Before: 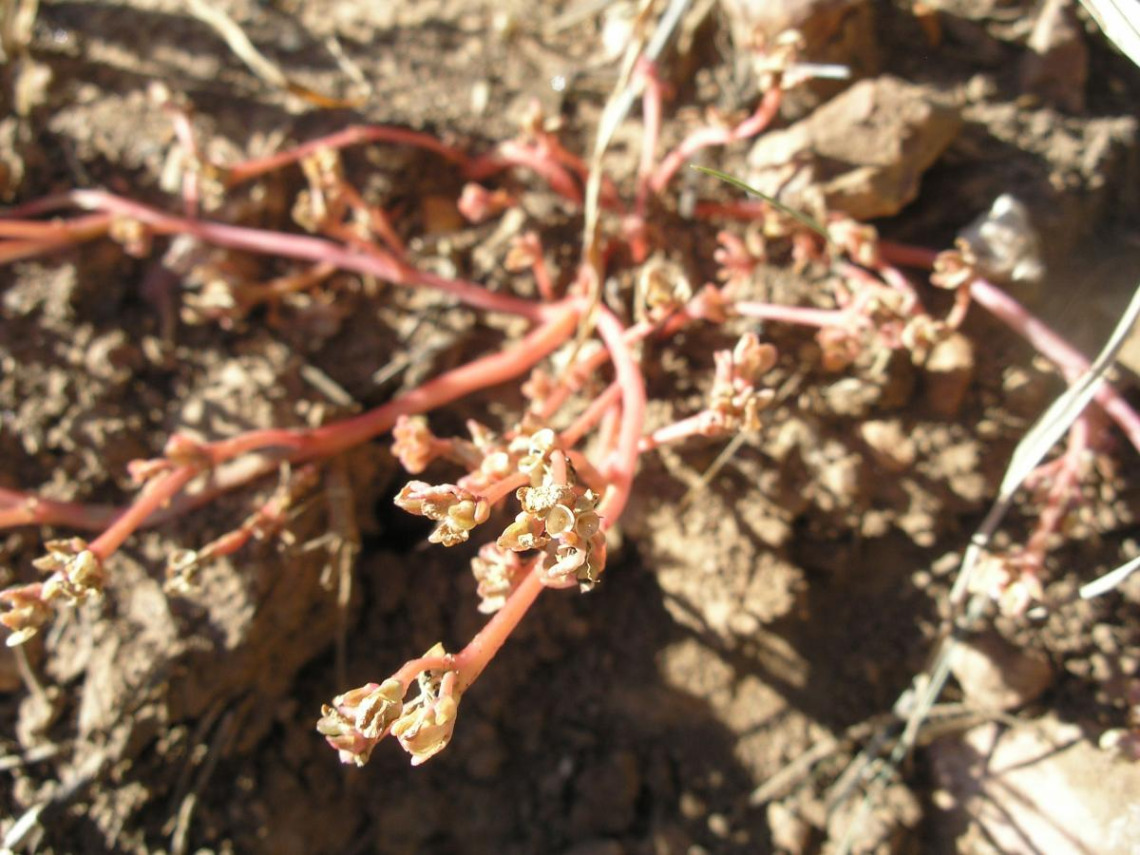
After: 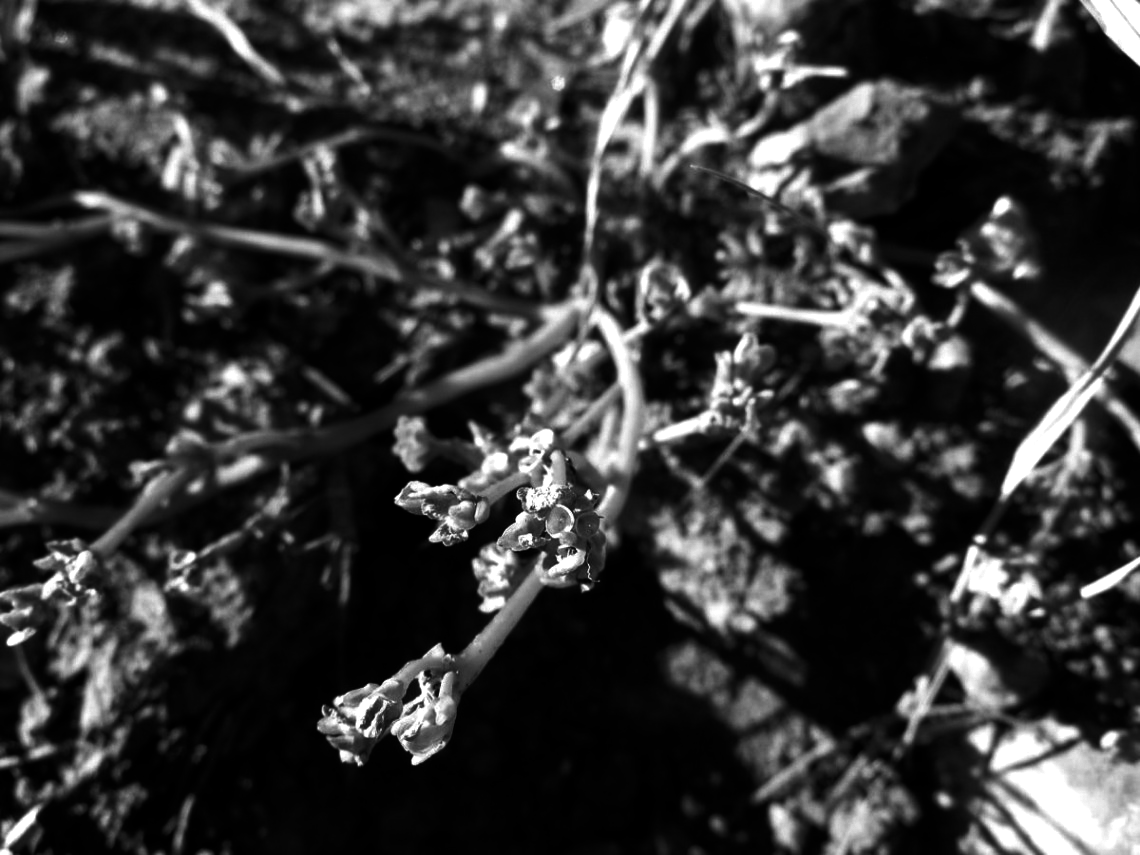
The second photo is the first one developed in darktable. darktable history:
contrast brightness saturation: contrast 0.02, brightness -1, saturation -1
exposure: exposure 0.127 EV, compensate highlight preservation false
